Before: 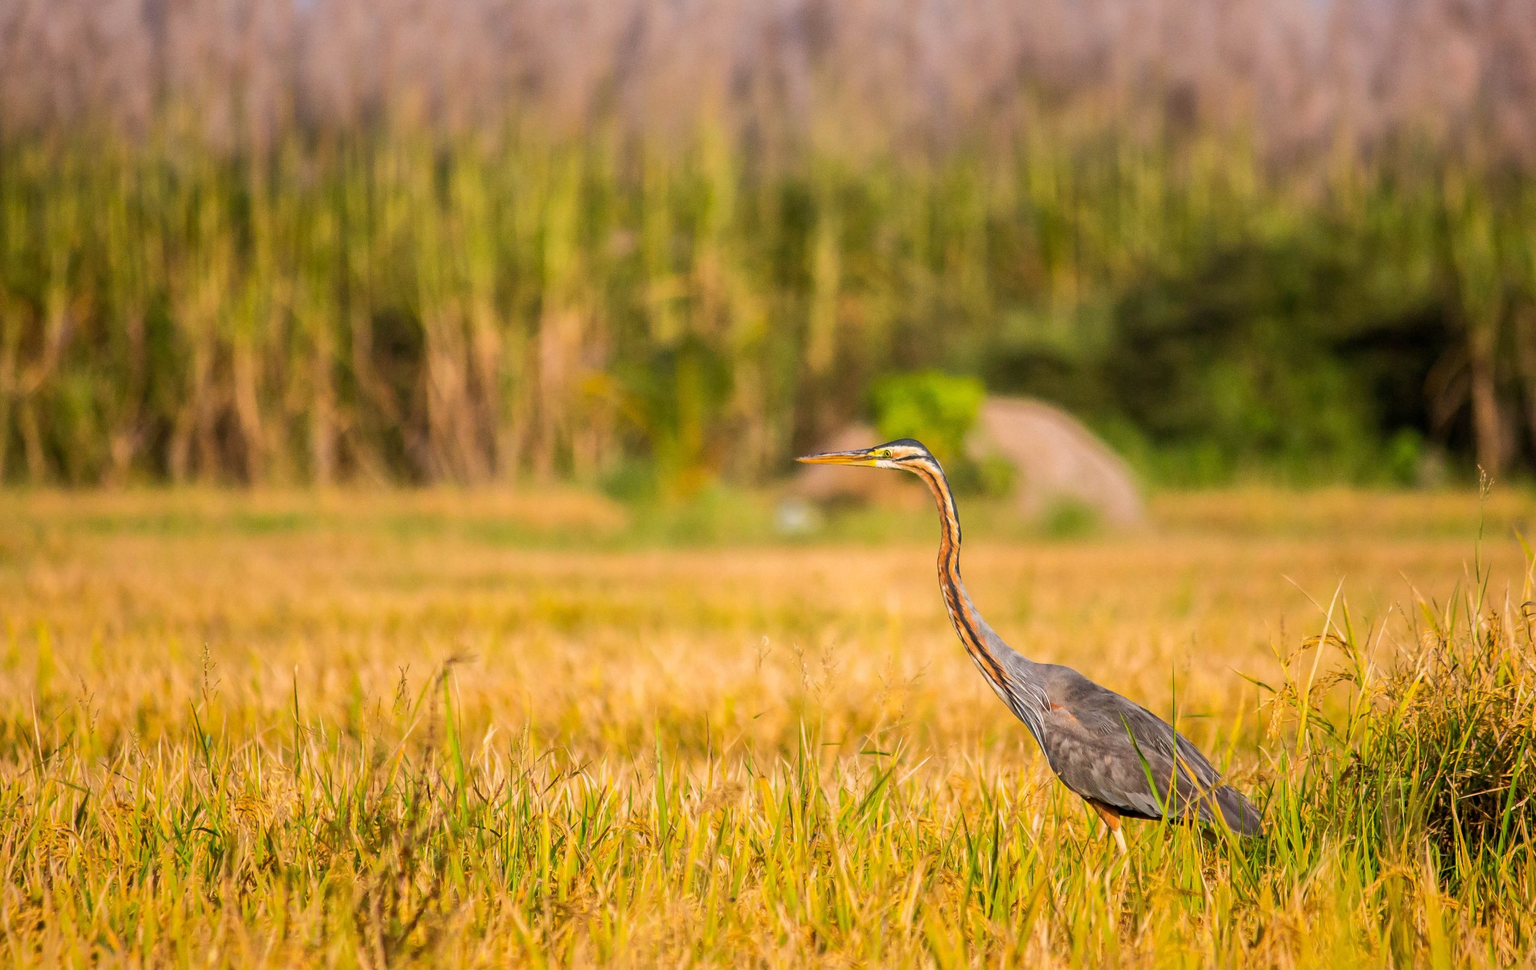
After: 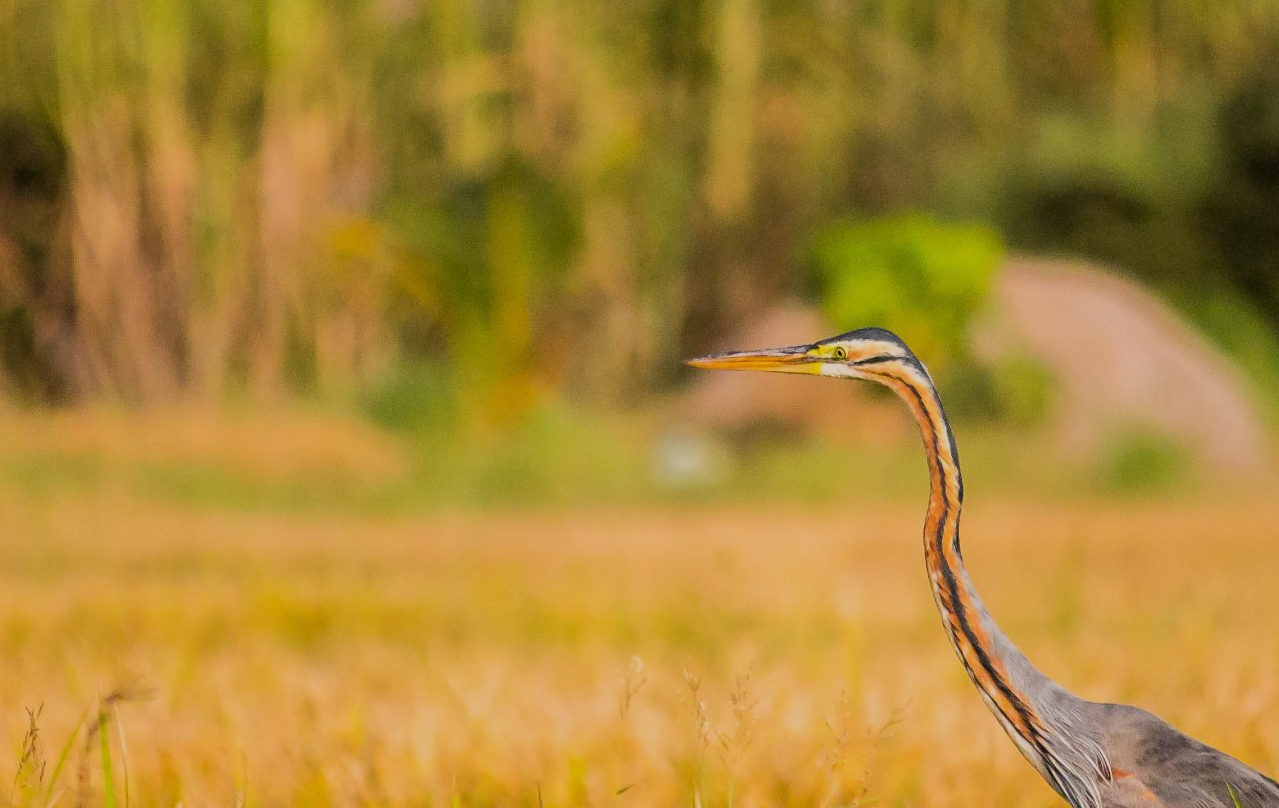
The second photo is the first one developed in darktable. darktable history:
crop: left 25%, top 25%, right 25%, bottom 25%
filmic rgb: black relative exposure -7.65 EV, white relative exposure 4.56 EV, hardness 3.61, color science v6 (2022)
